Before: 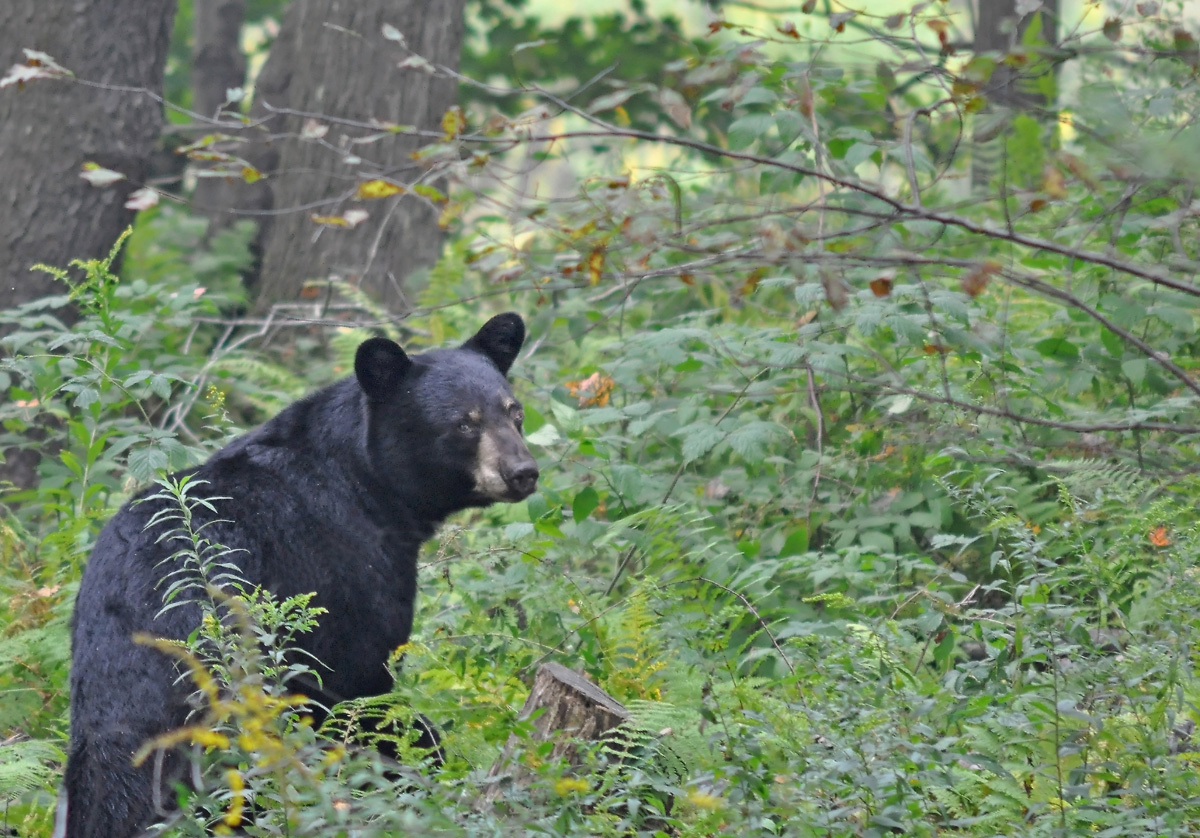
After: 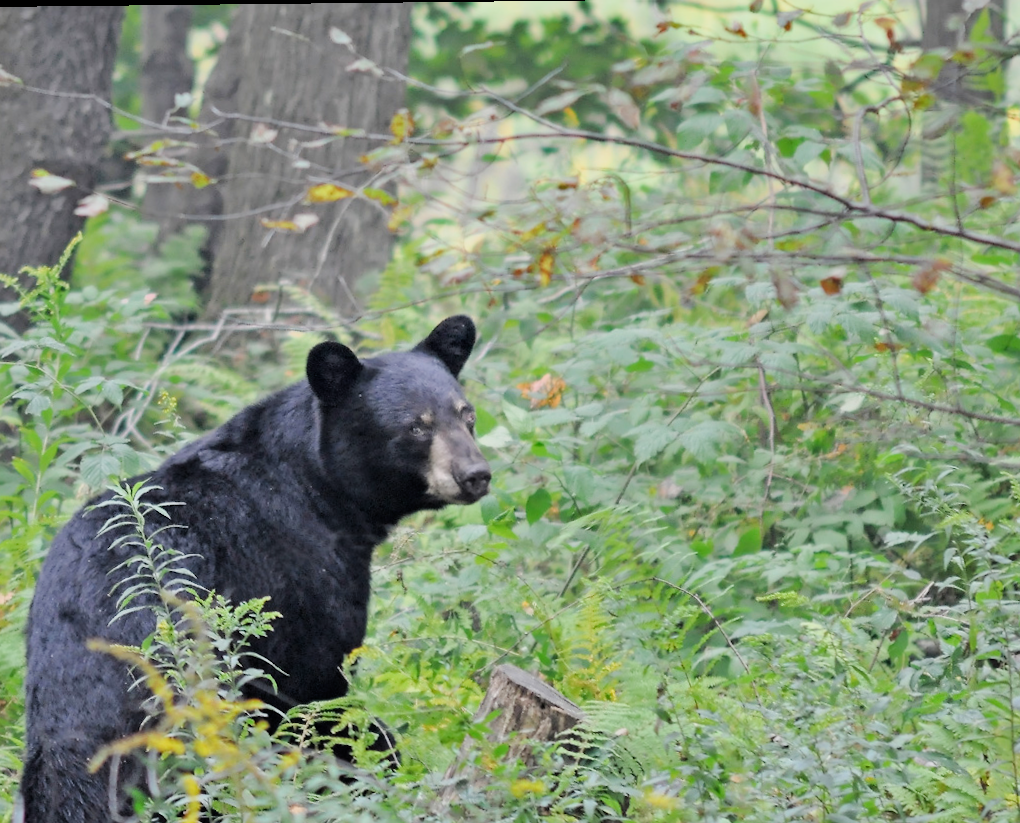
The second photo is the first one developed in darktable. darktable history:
tone equalizer: -8 EV -0.786 EV, -7 EV -0.708 EV, -6 EV -0.631 EV, -5 EV -0.424 EV, -3 EV 0.379 EV, -2 EV 0.6 EV, -1 EV 0.678 EV, +0 EV 0.752 EV
crop and rotate: angle 0.627°, left 4.383%, top 0.605%, right 11.234%, bottom 2.67%
filmic rgb: black relative exposure -7.65 EV, white relative exposure 4.56 EV, hardness 3.61
